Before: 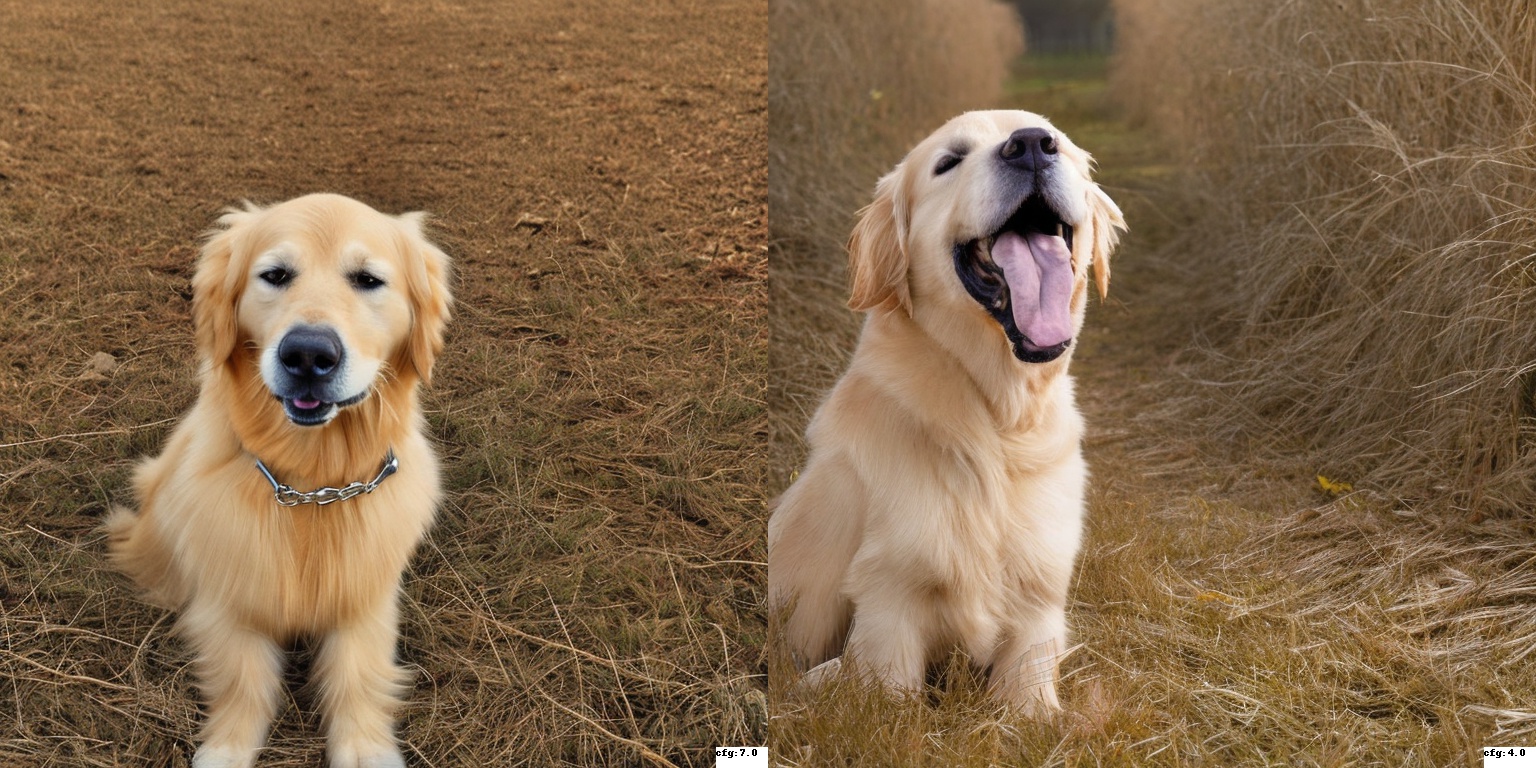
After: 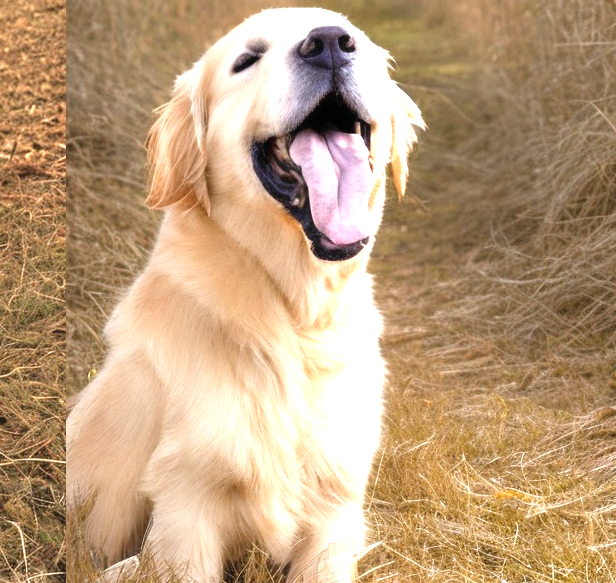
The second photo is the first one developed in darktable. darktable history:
crop: left 45.721%, top 13.393%, right 14.118%, bottom 10.01%
exposure: black level correction 0, exposure 1.2 EV, compensate exposure bias true, compensate highlight preservation false
base curve: preserve colors none
